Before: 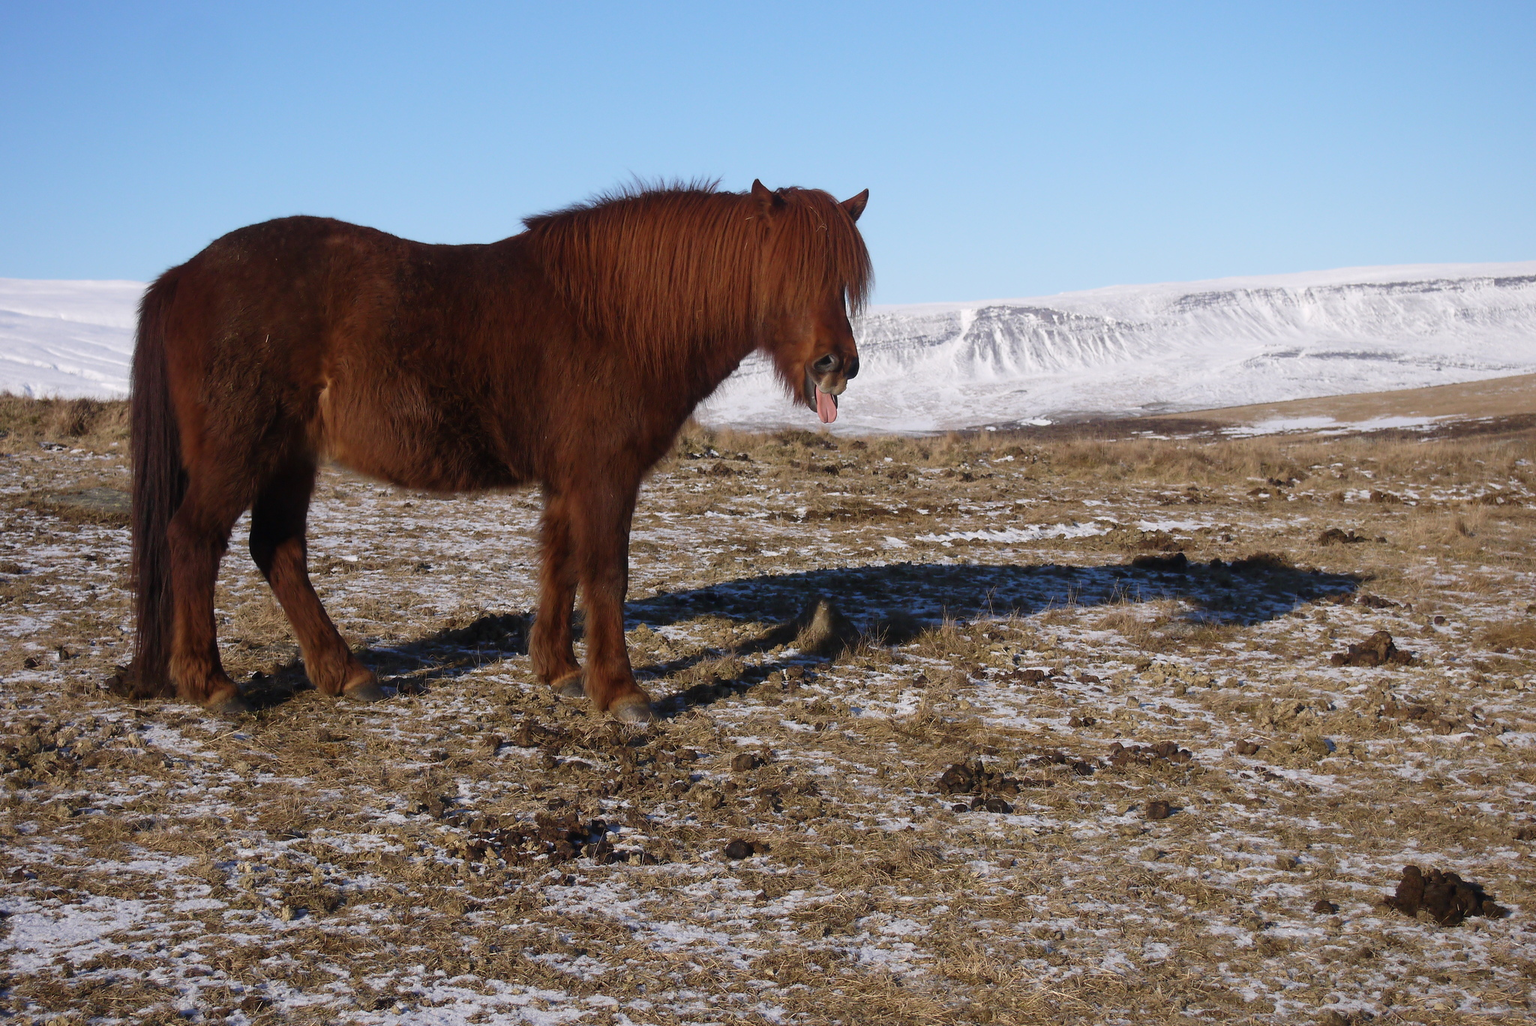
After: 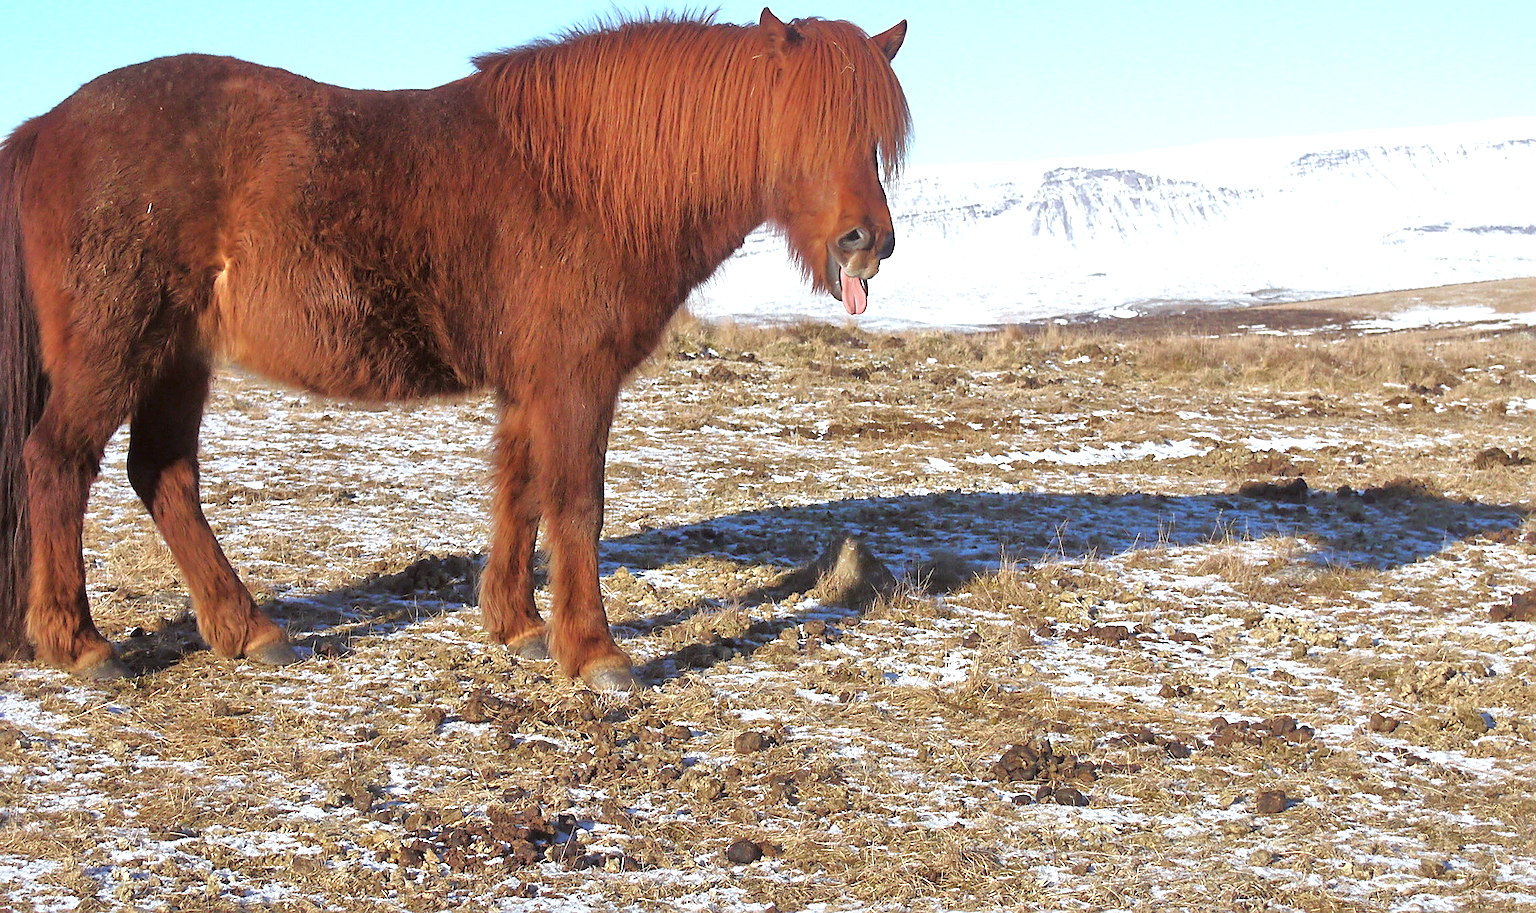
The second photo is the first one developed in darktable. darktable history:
crop: left 9.712%, top 16.928%, right 10.845%, bottom 12.332%
color correction: highlights a* -4.98, highlights b* -3.76, shadows a* 3.83, shadows b* 4.08
sharpen: on, module defaults
exposure: black level correction 0, exposure 1 EV, compensate highlight preservation false
tone equalizer: -7 EV 0.15 EV, -6 EV 0.6 EV, -5 EV 1.15 EV, -4 EV 1.33 EV, -3 EV 1.15 EV, -2 EV 0.6 EV, -1 EV 0.15 EV, mask exposure compensation -0.5 EV
